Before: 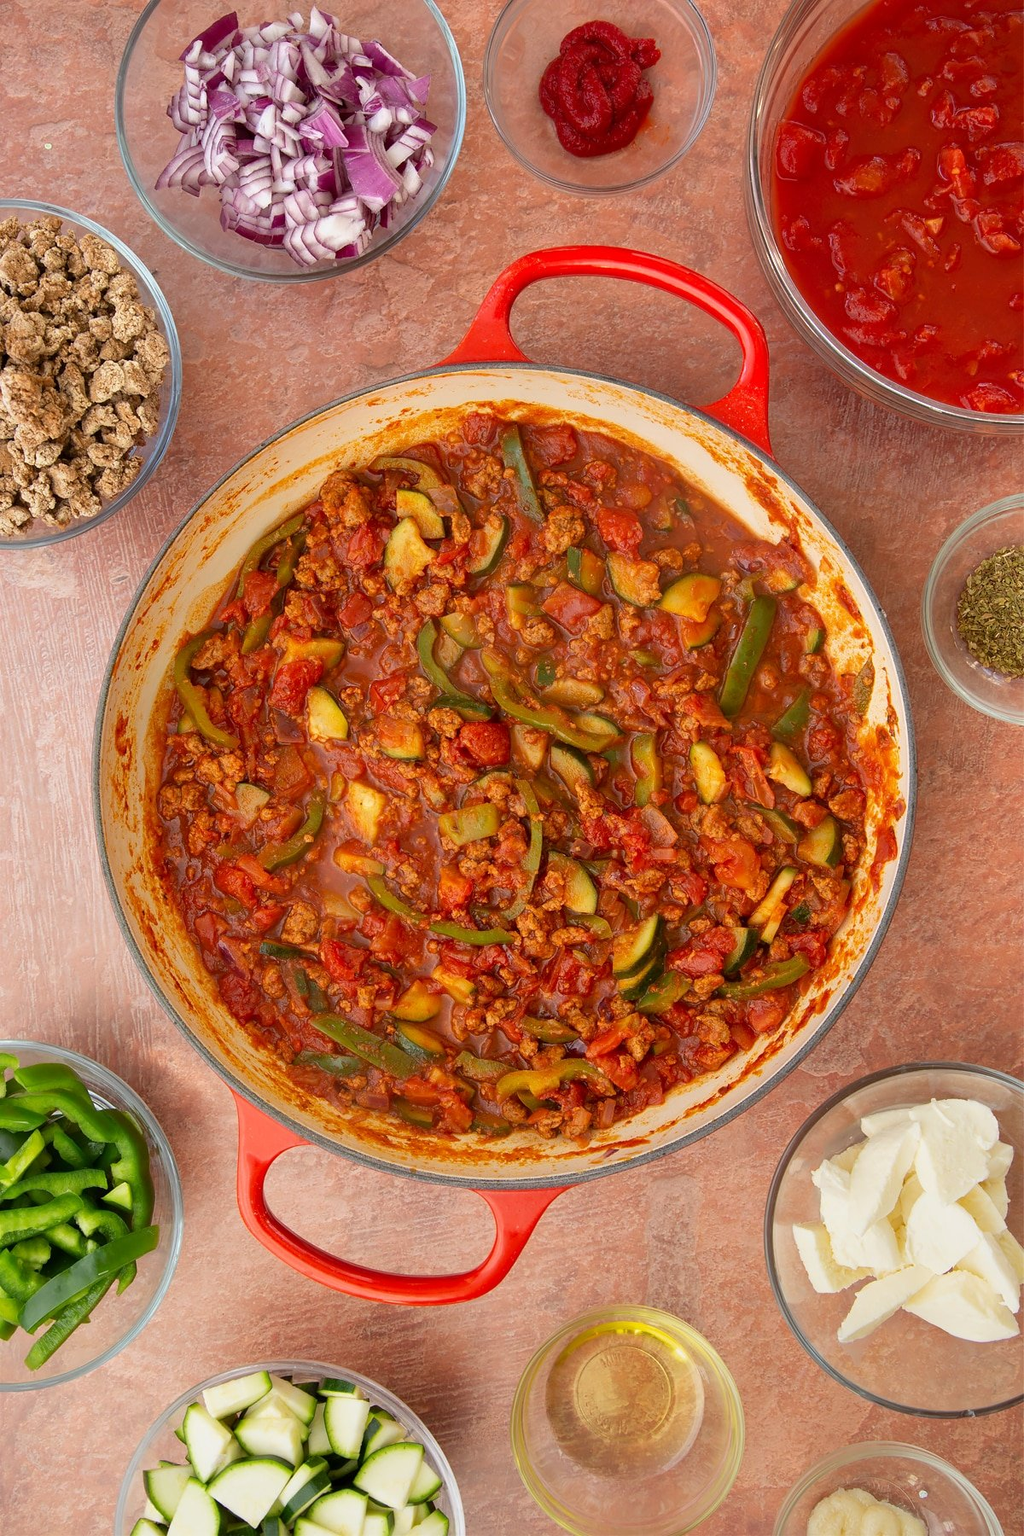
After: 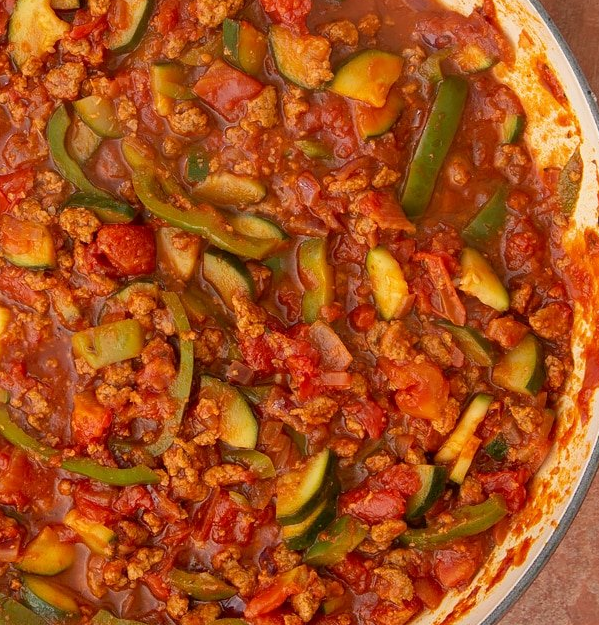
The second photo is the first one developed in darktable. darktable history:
crop: left 36.889%, top 34.59%, right 13.169%, bottom 30.688%
